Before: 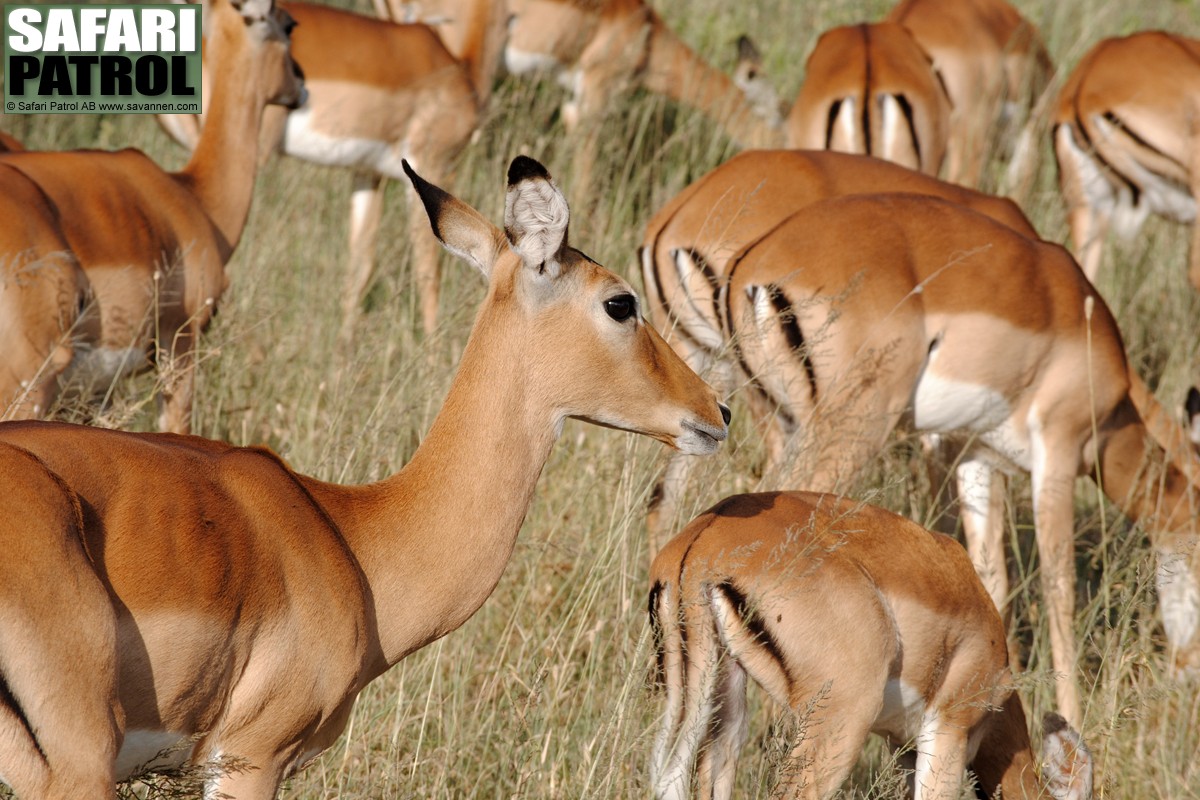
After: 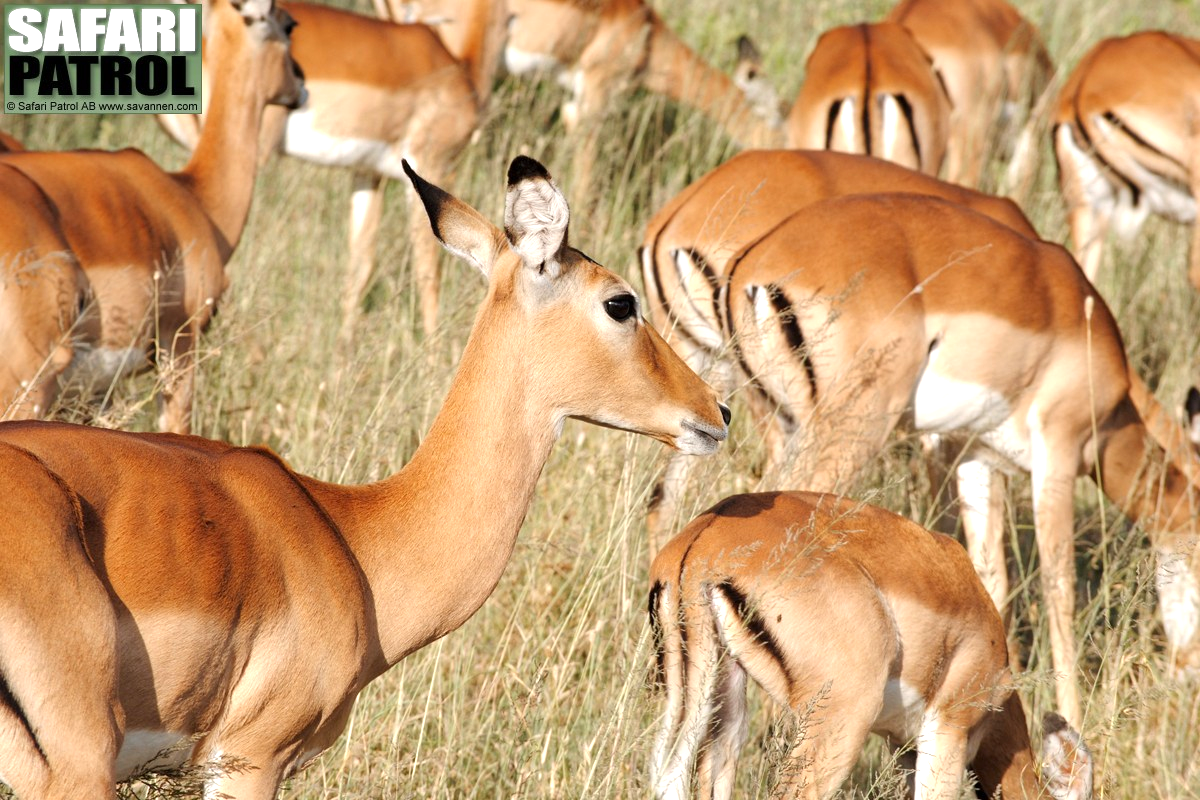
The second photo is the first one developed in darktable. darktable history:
exposure: exposure 0.691 EV, compensate highlight preservation false
